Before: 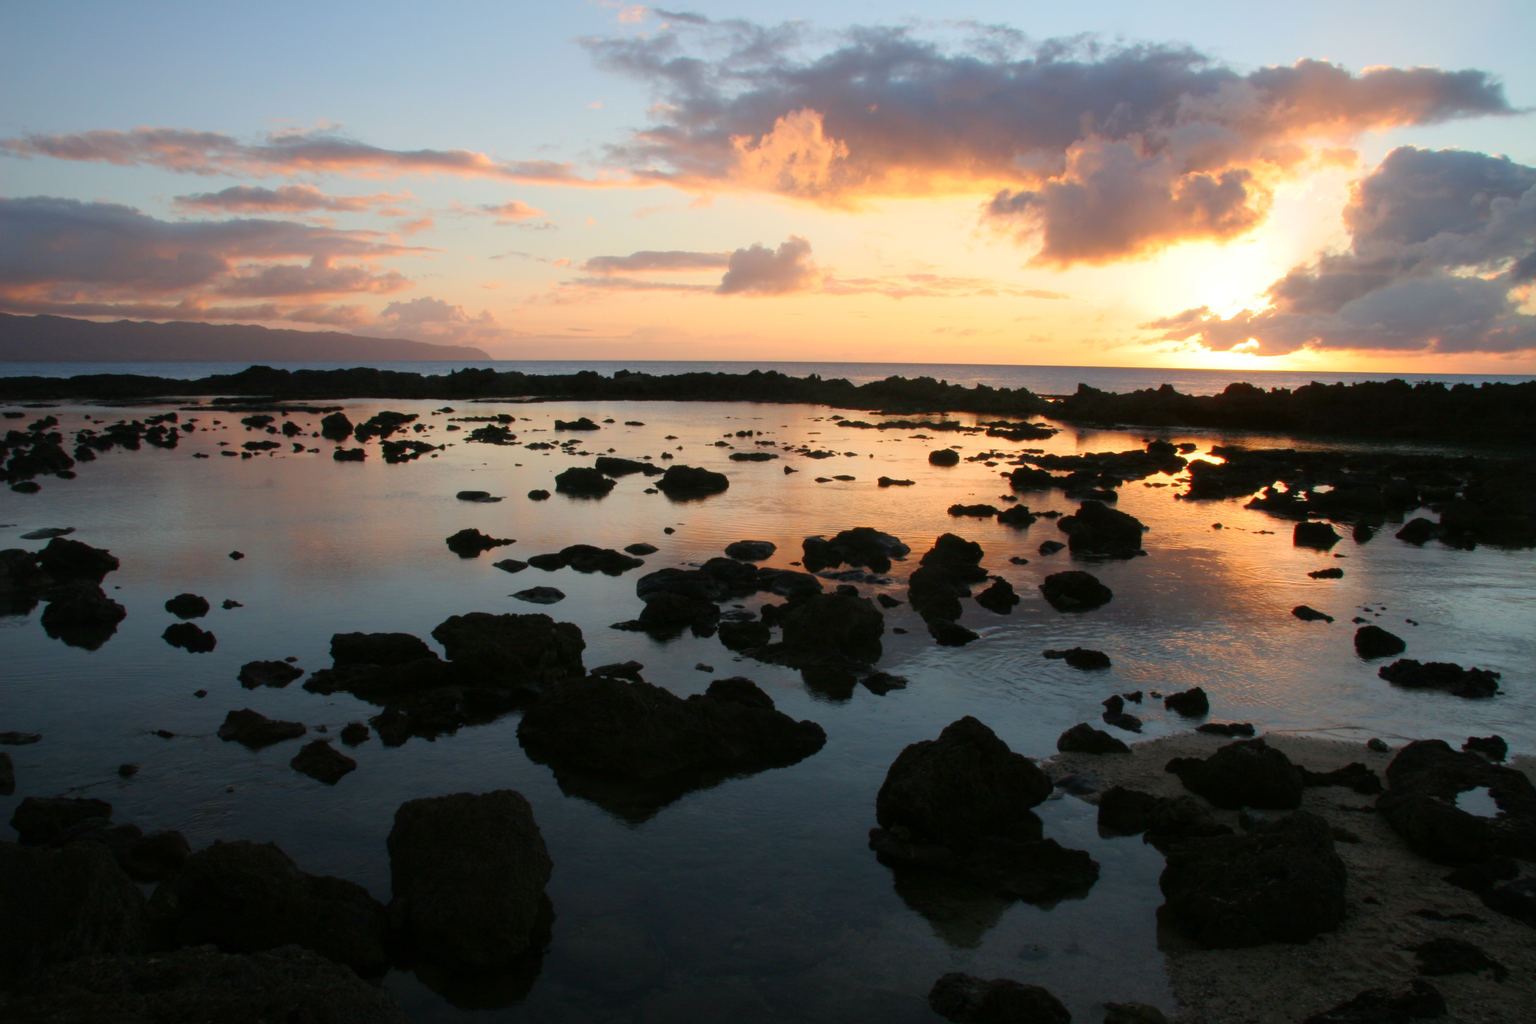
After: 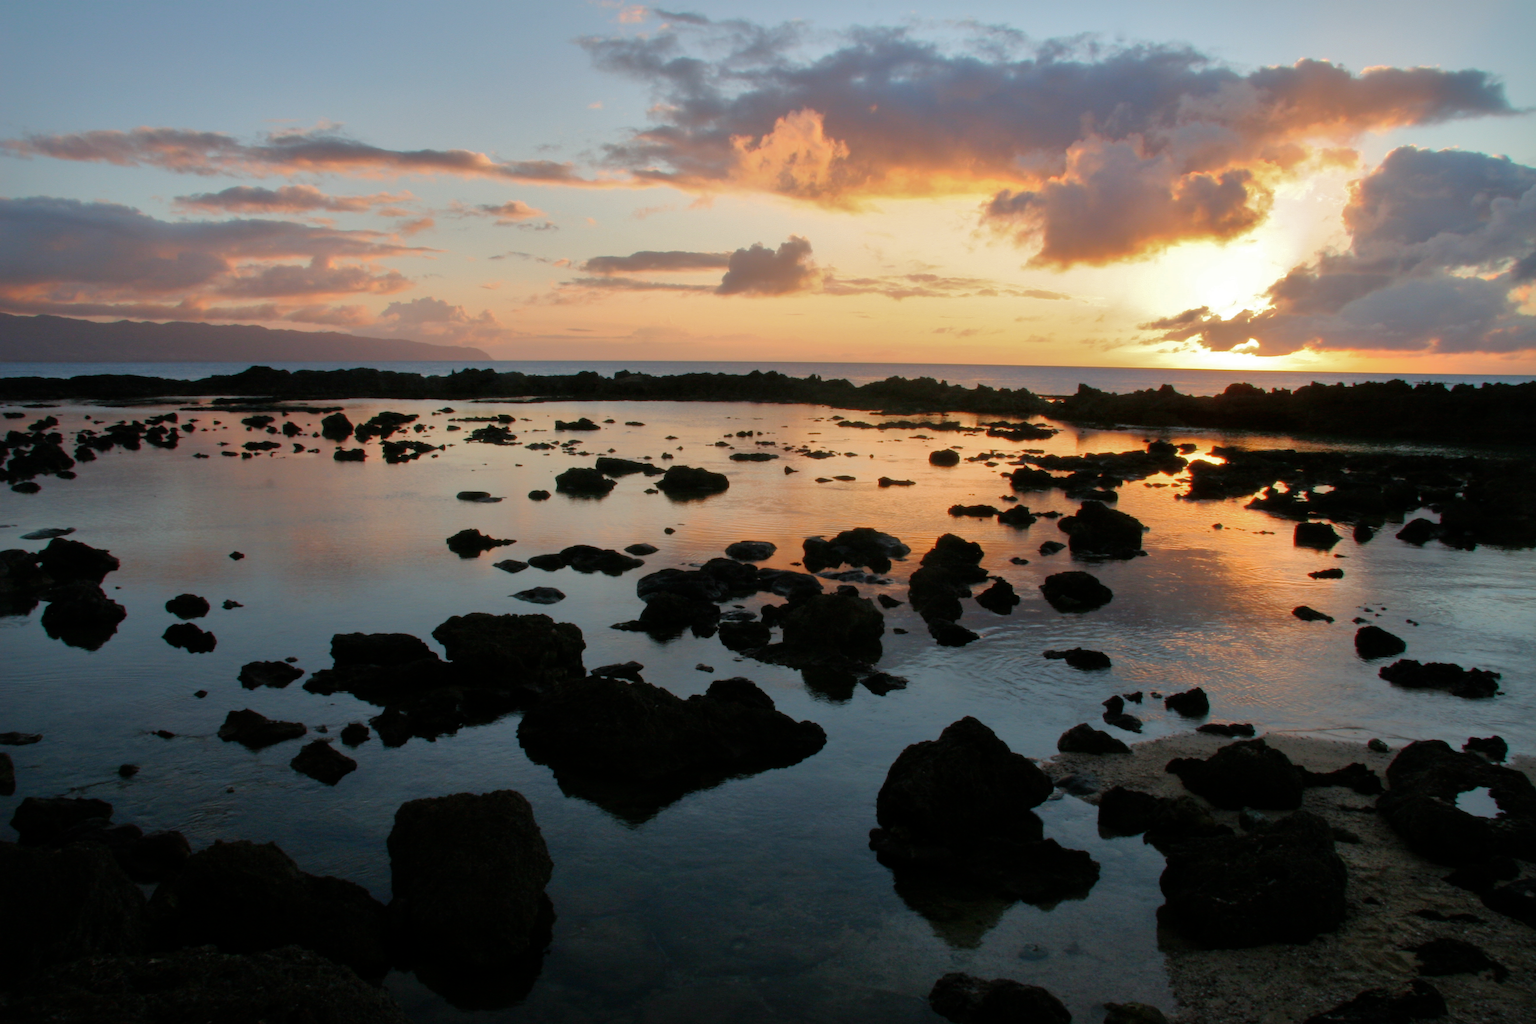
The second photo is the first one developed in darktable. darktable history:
shadows and highlights: shadows 39.78, highlights -59.96, highlights color adjustment 0.55%
